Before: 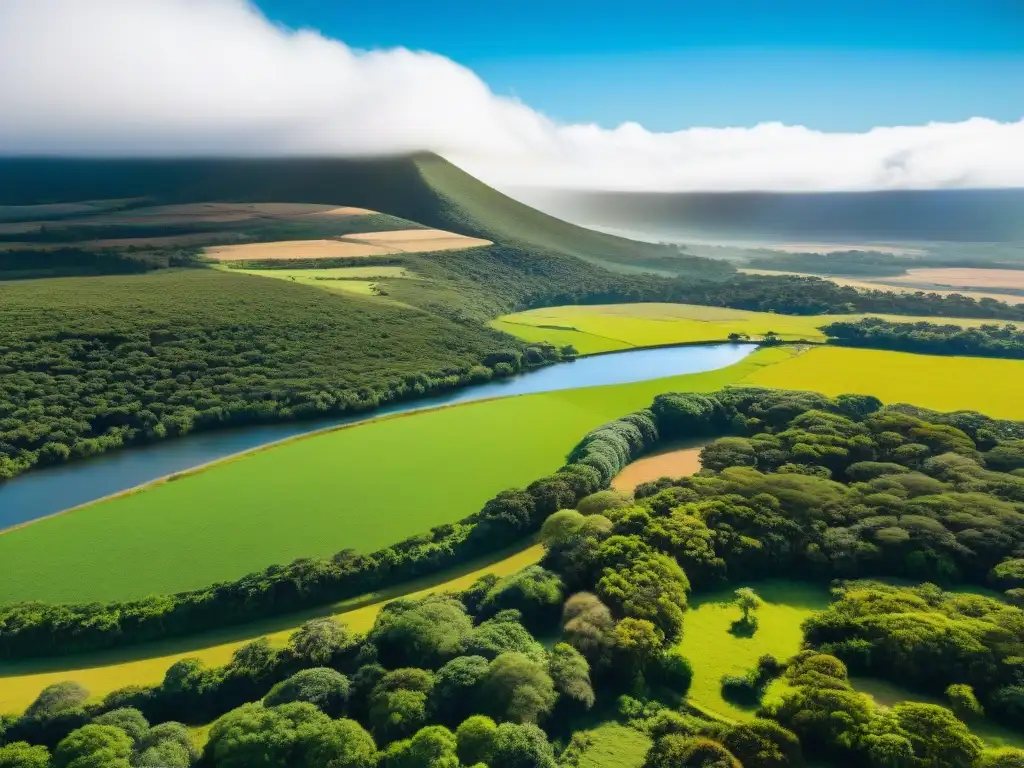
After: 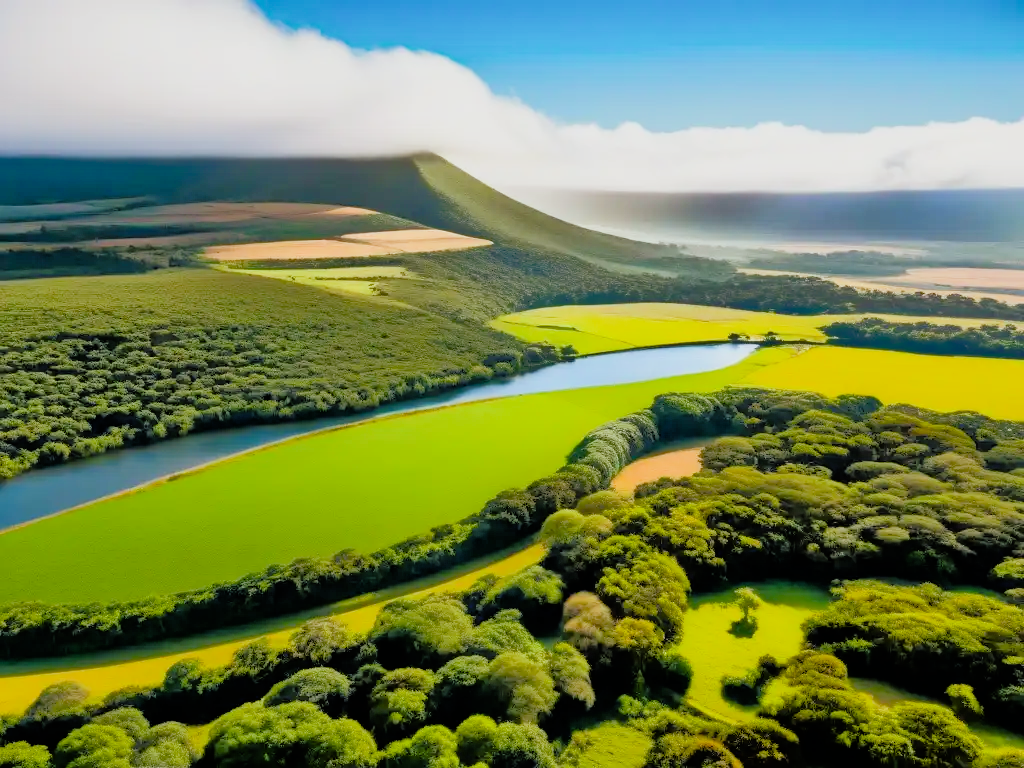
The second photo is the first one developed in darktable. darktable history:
tone equalizer: -8 EV -0.536 EV, -7 EV -0.353 EV, -6 EV -0.064 EV, -5 EV 0.396 EV, -4 EV 0.956 EV, -3 EV 0.811 EV, -2 EV -0.01 EV, -1 EV 0.136 EV, +0 EV -0.022 EV
haze removal: strength 0.101, compatibility mode true, adaptive false
color balance rgb: shadows lift › luminance -7.84%, shadows lift › chroma 2.345%, shadows lift › hue 167.03°, power › chroma 1.546%, power › hue 27.8°, perceptual saturation grading › global saturation 20%, perceptual saturation grading › highlights -24.821%, perceptual saturation grading › shadows 23.935%, perceptual brilliance grading › global brilliance 12.826%, contrast -9.617%
filmic rgb: black relative exposure -5.04 EV, white relative exposure 3.99 EV, threshold 3.02 EV, hardness 2.89, contrast 1.203, highlights saturation mix -31.4%, enable highlight reconstruction true
